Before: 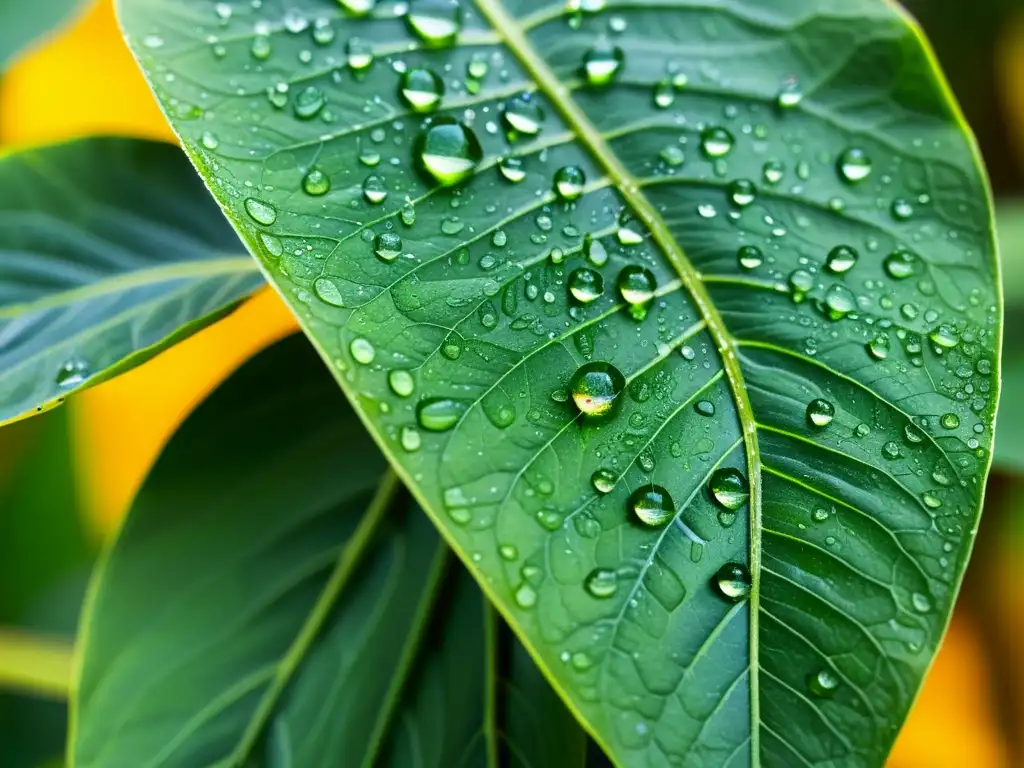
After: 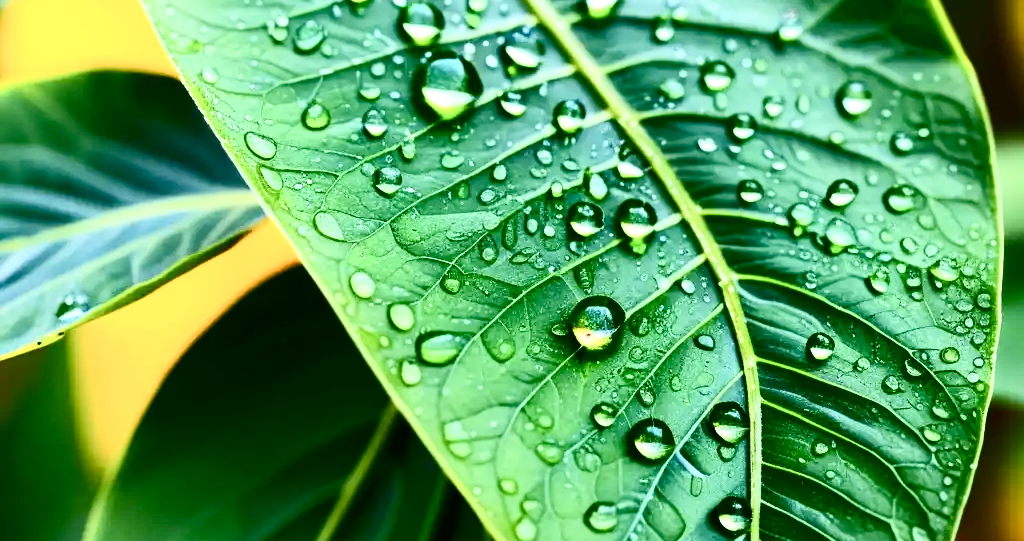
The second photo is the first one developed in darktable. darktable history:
contrast brightness saturation: contrast 0.38, brightness 0.096
color balance rgb: shadows lift › chroma 0.711%, shadows lift › hue 113.5°, power › hue 329.7°, perceptual saturation grading › global saturation 25.42%, perceptual saturation grading › highlights -50.005%, perceptual saturation grading › shadows 31.223%, perceptual brilliance grading › highlights 11.764%, global vibrance 10.726%
crop and rotate: top 8.618%, bottom 20.814%
